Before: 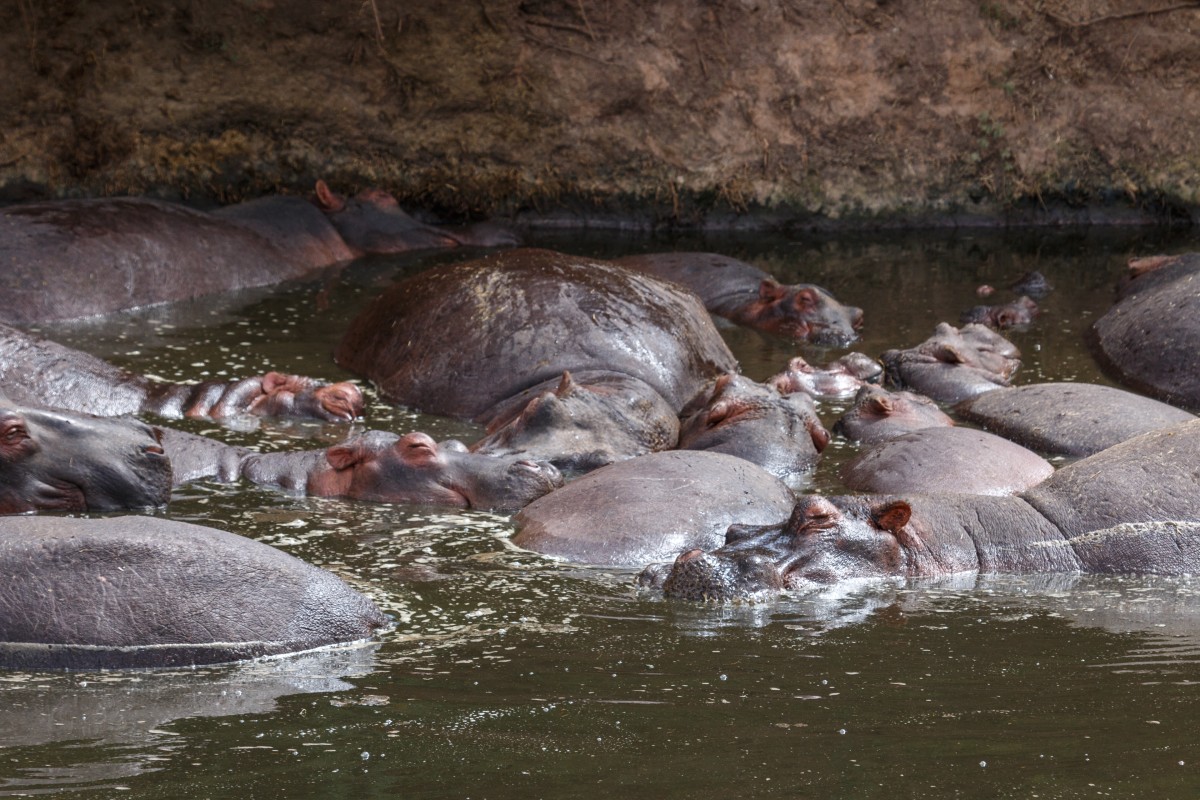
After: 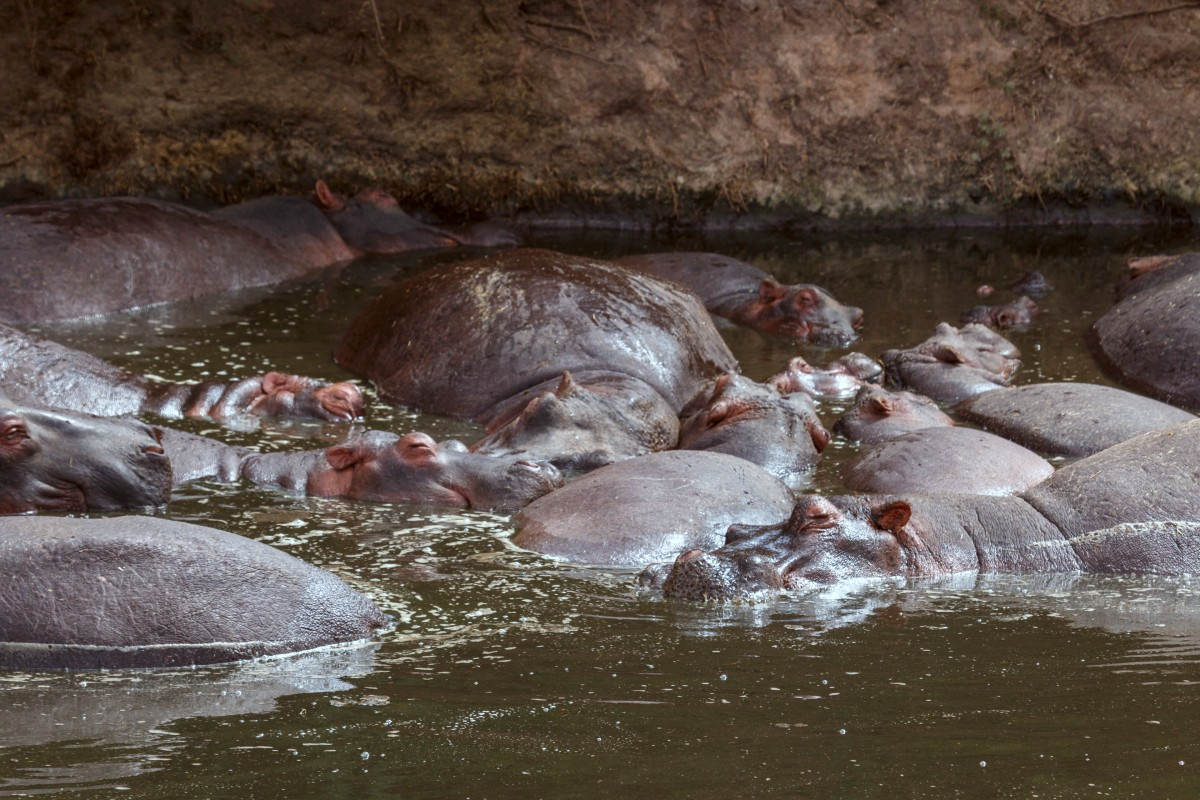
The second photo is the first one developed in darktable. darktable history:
color correction: highlights a* -4.97, highlights b* -3.85, shadows a* 3.93, shadows b* 4.18
